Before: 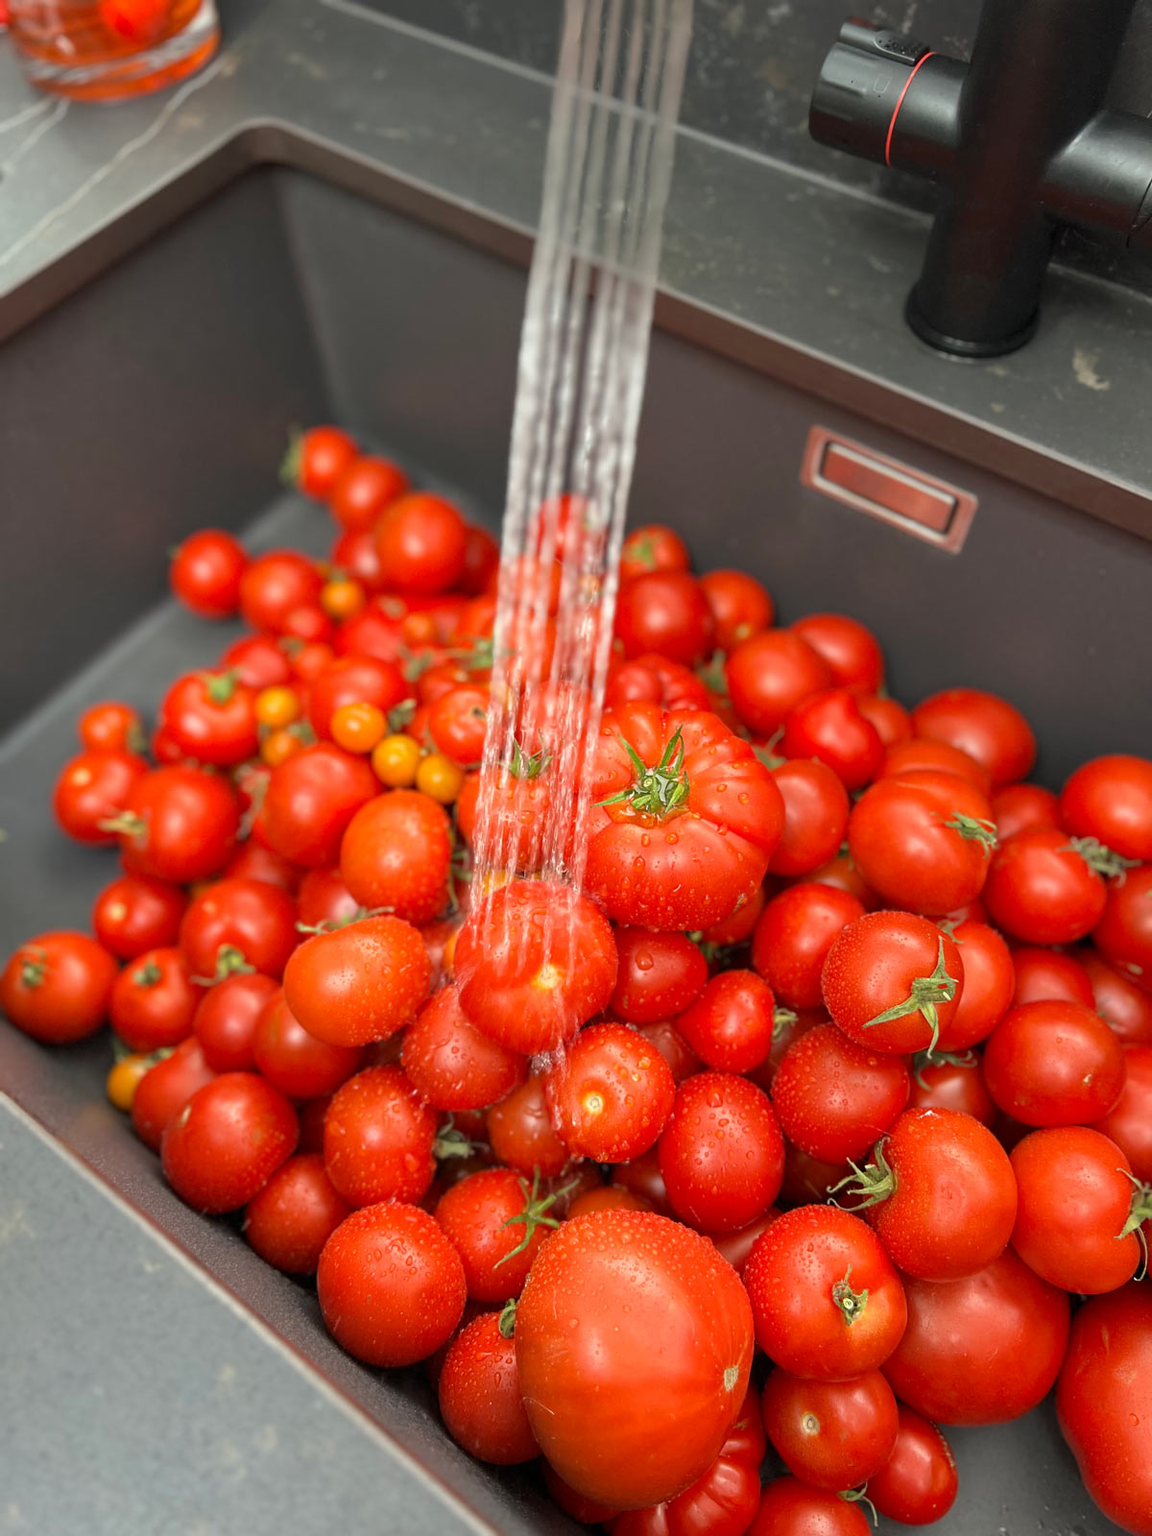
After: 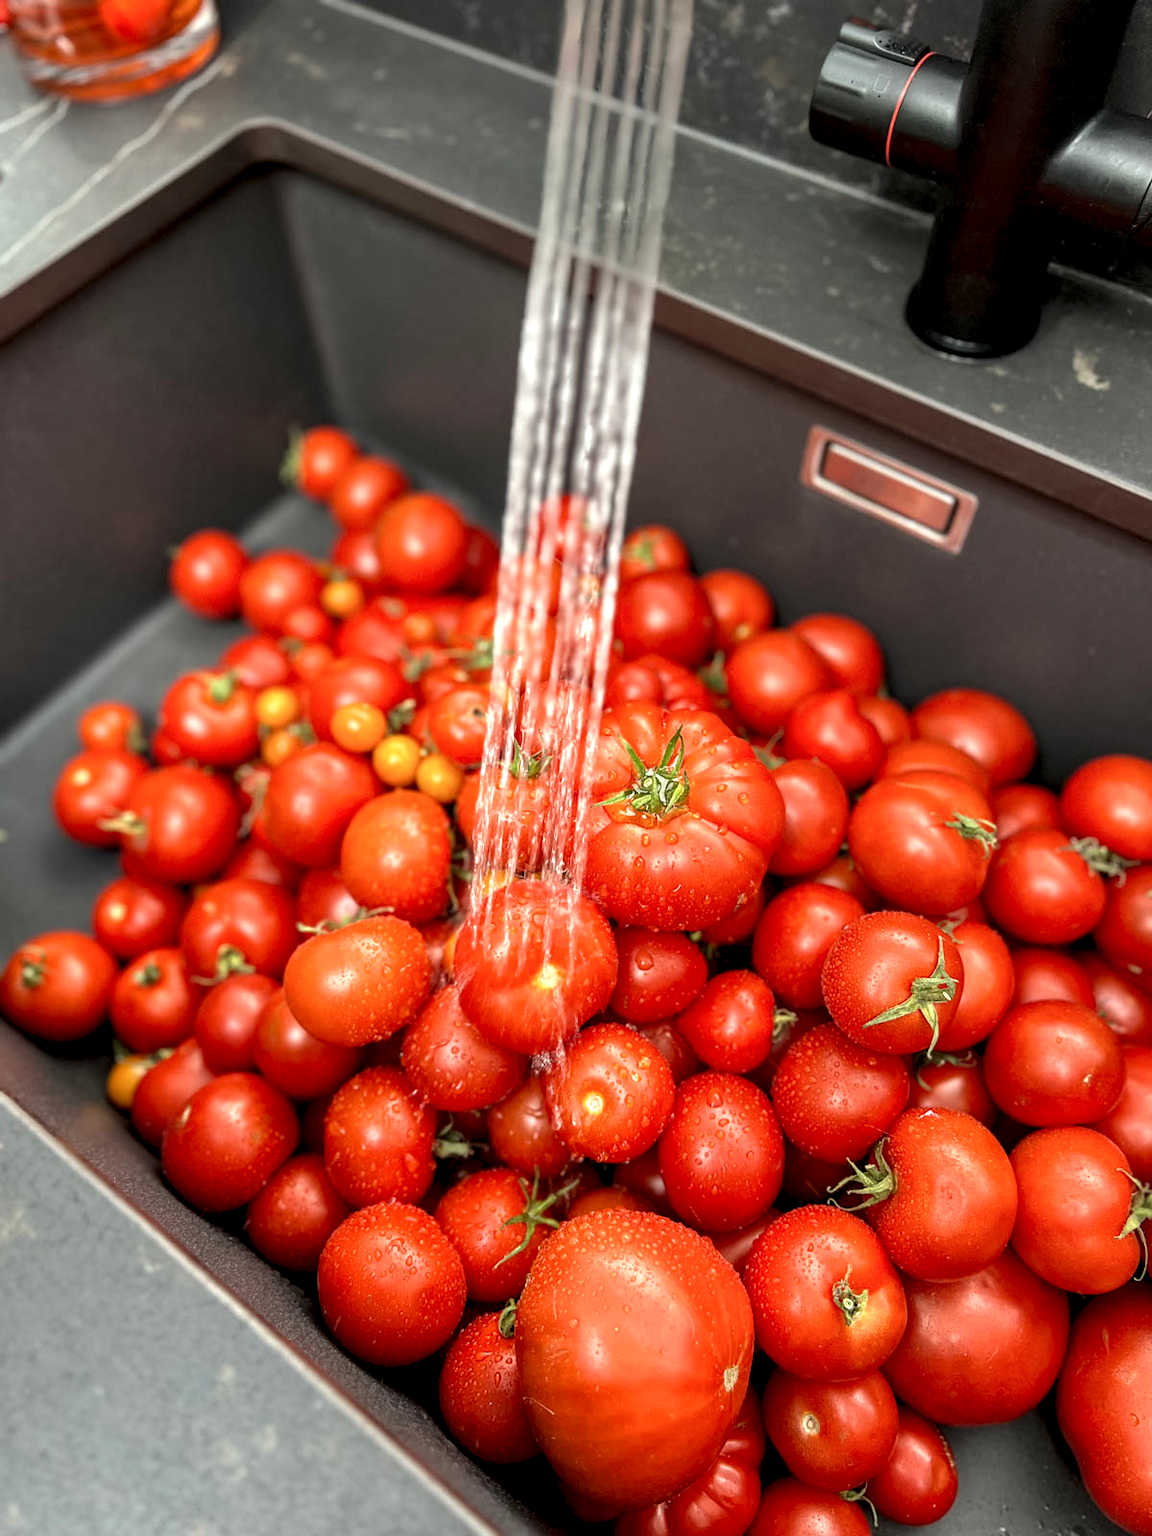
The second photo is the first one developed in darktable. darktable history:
local contrast: highlights 22%, shadows 70%, detail 170%
